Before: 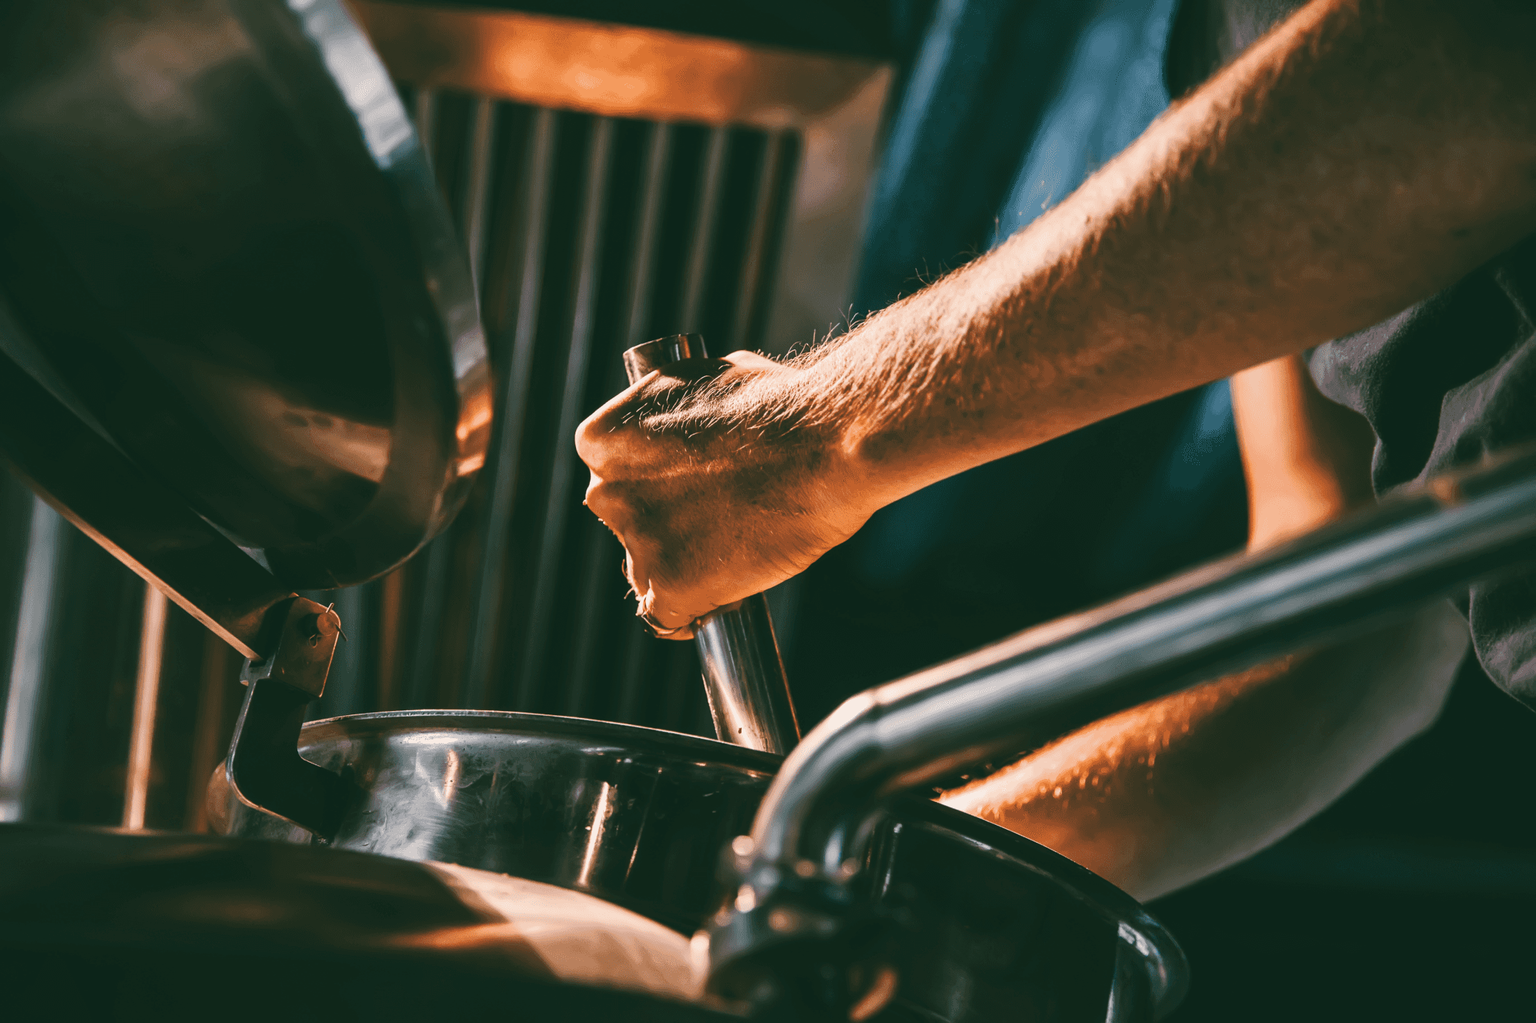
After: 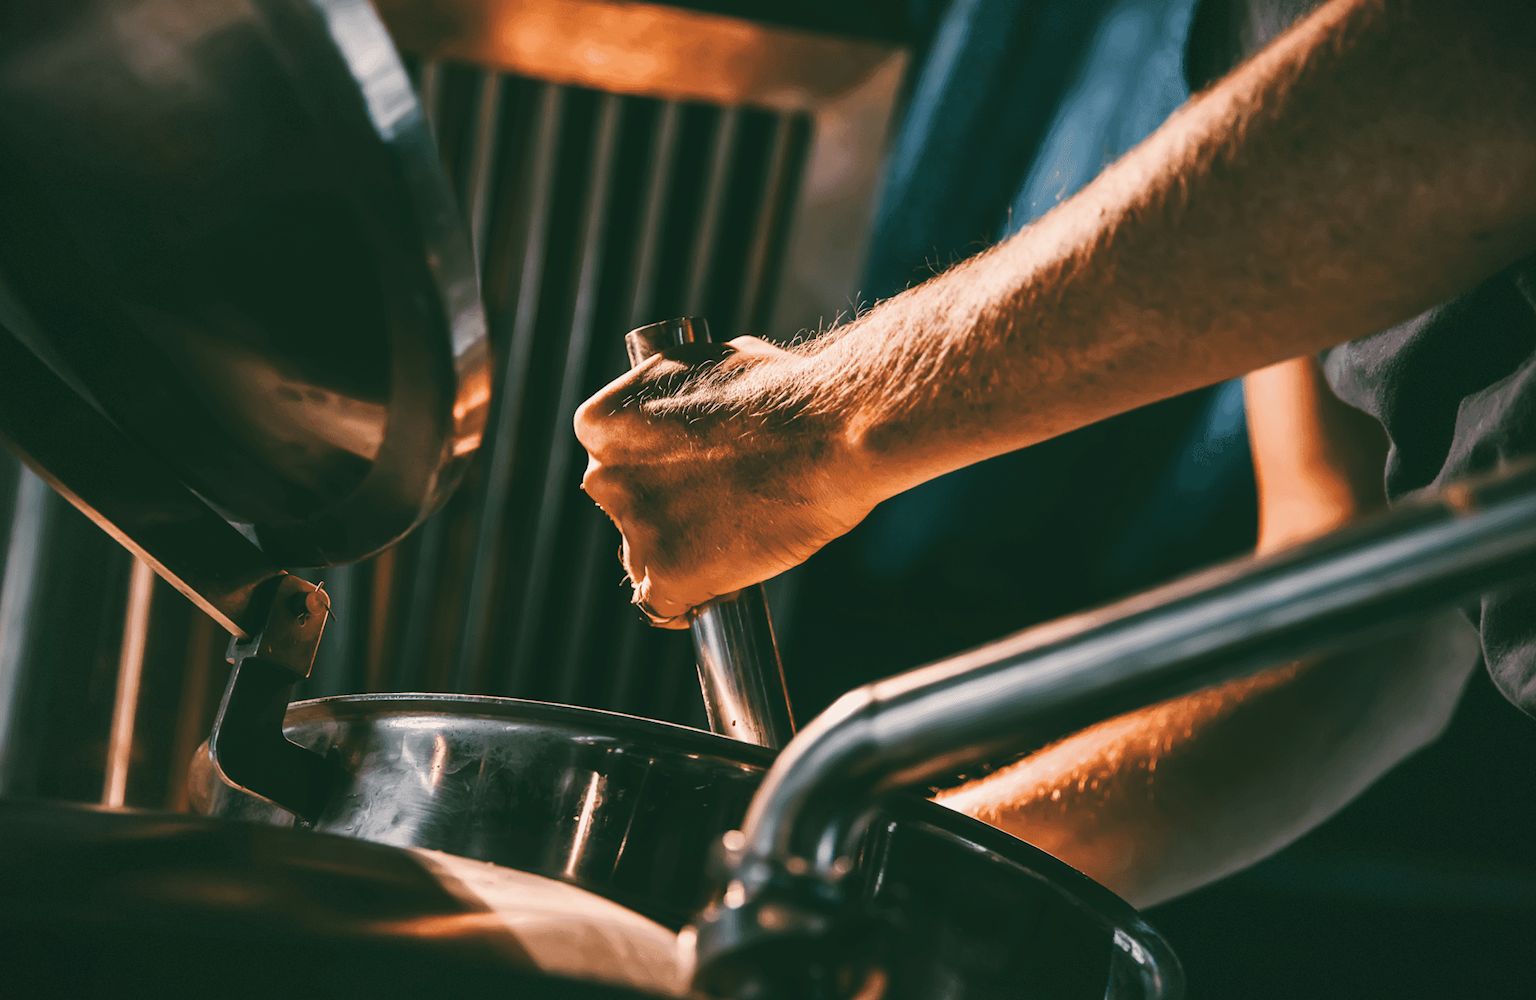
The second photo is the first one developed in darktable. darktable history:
vignetting: fall-off start 85%, fall-off radius 80%, brightness -0.182, saturation -0.3, width/height ratio 1.219, dithering 8-bit output, unbound false
rotate and perspective: rotation 1.57°, crop left 0.018, crop right 0.982, crop top 0.039, crop bottom 0.961
